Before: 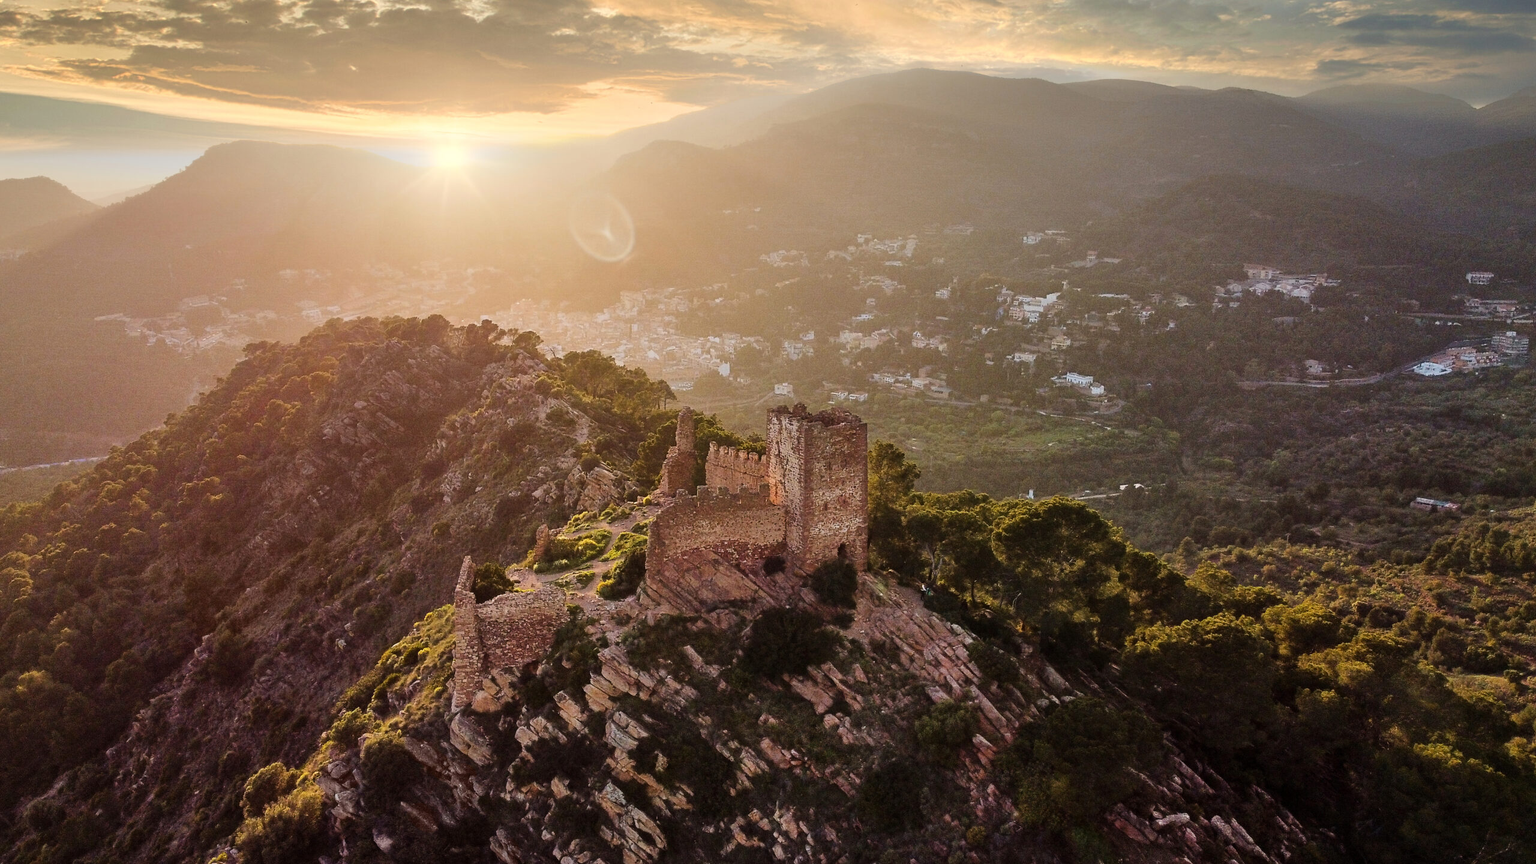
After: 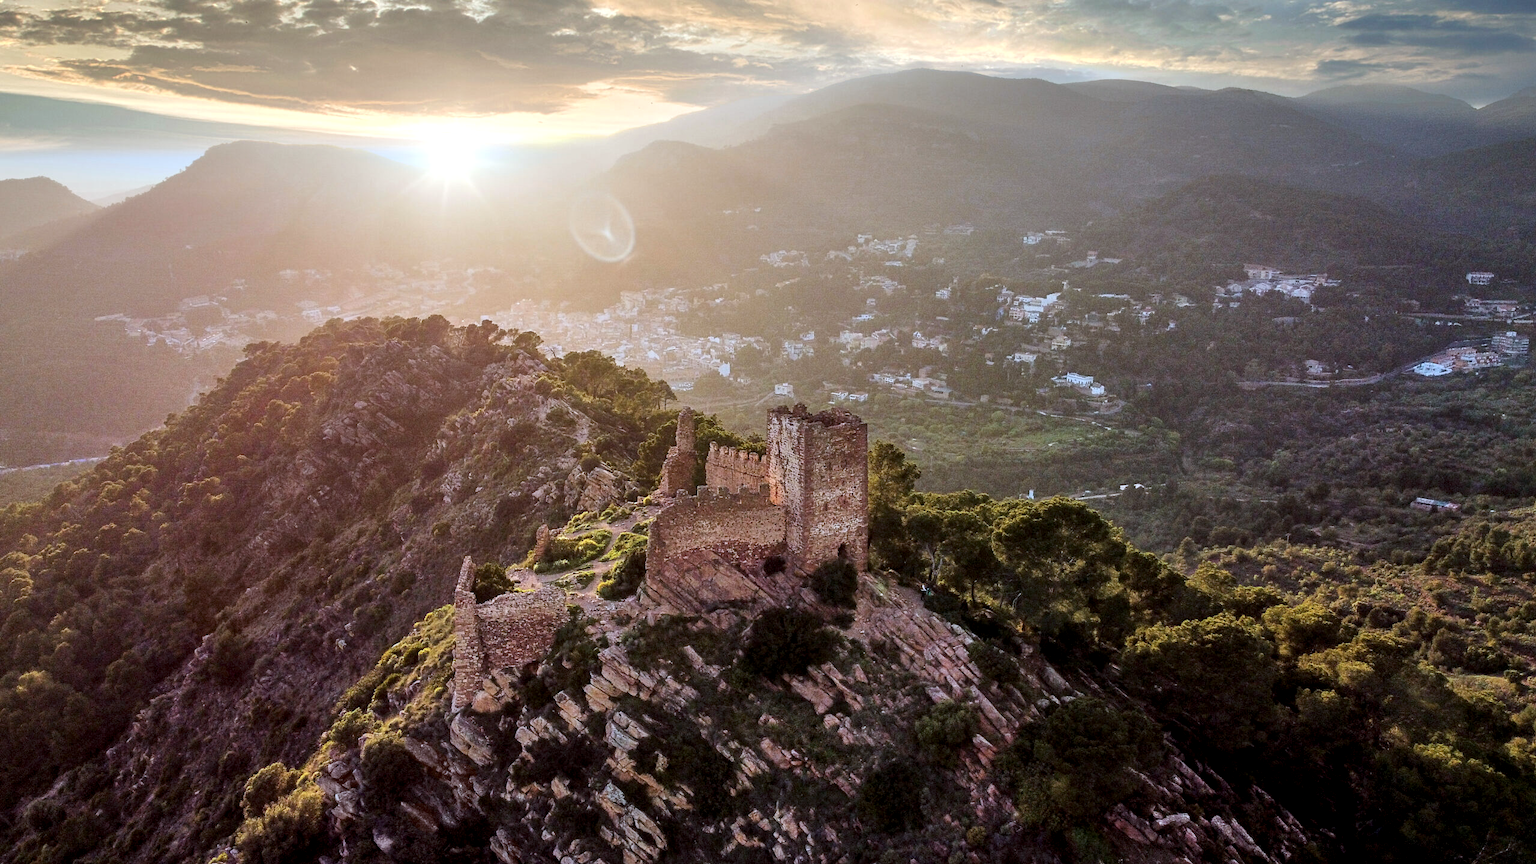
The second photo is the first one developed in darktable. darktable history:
color calibration: x 0.38, y 0.39, temperature 4086.04 K
local contrast: on, module defaults
exposure: black level correction 0.002, exposure 0.15 EV, compensate highlight preservation false
